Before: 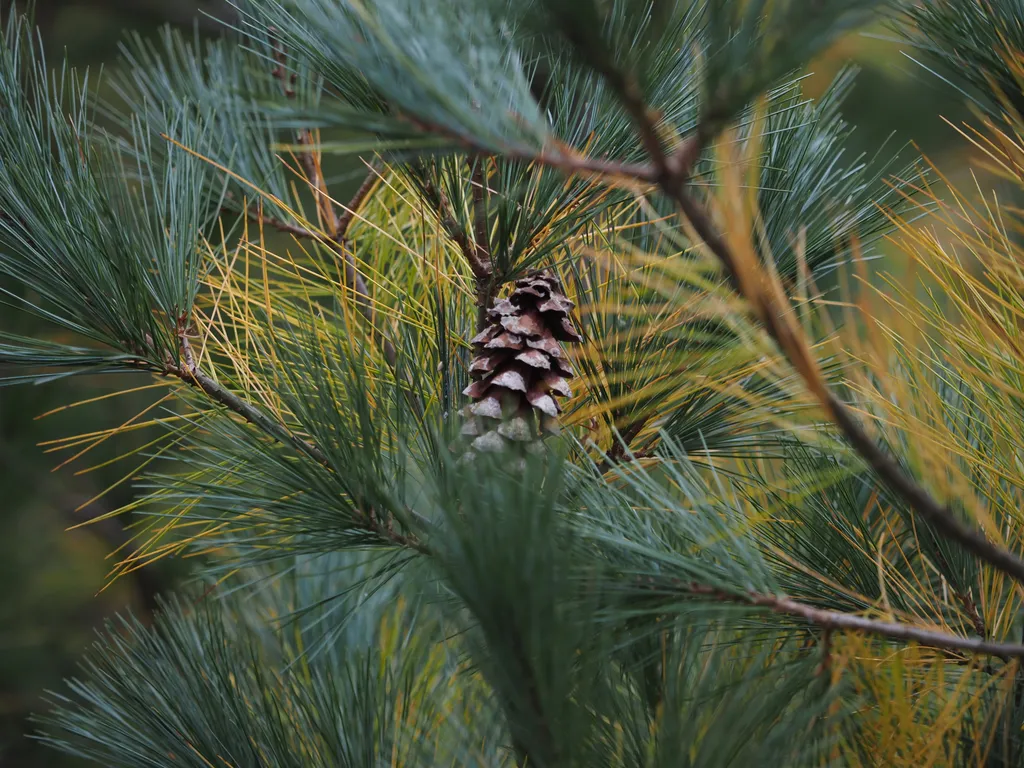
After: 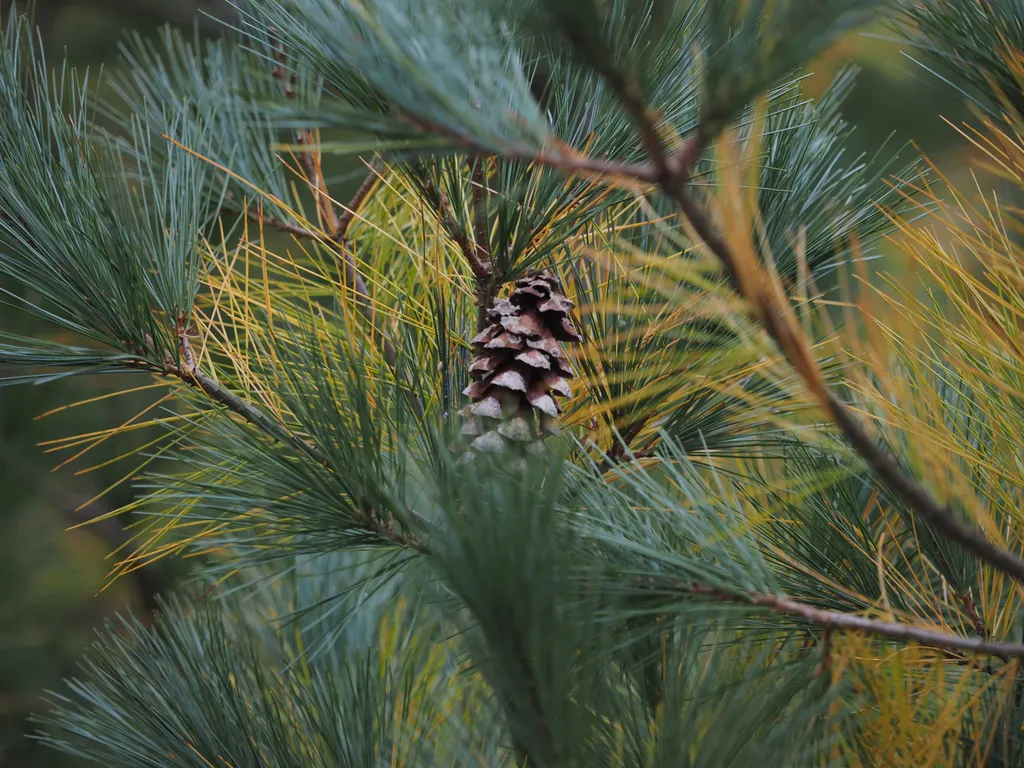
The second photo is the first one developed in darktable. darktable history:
shadows and highlights: shadows 39.96, highlights -60.08
exposure: exposure 0.014 EV, compensate exposure bias true, compensate highlight preservation false
